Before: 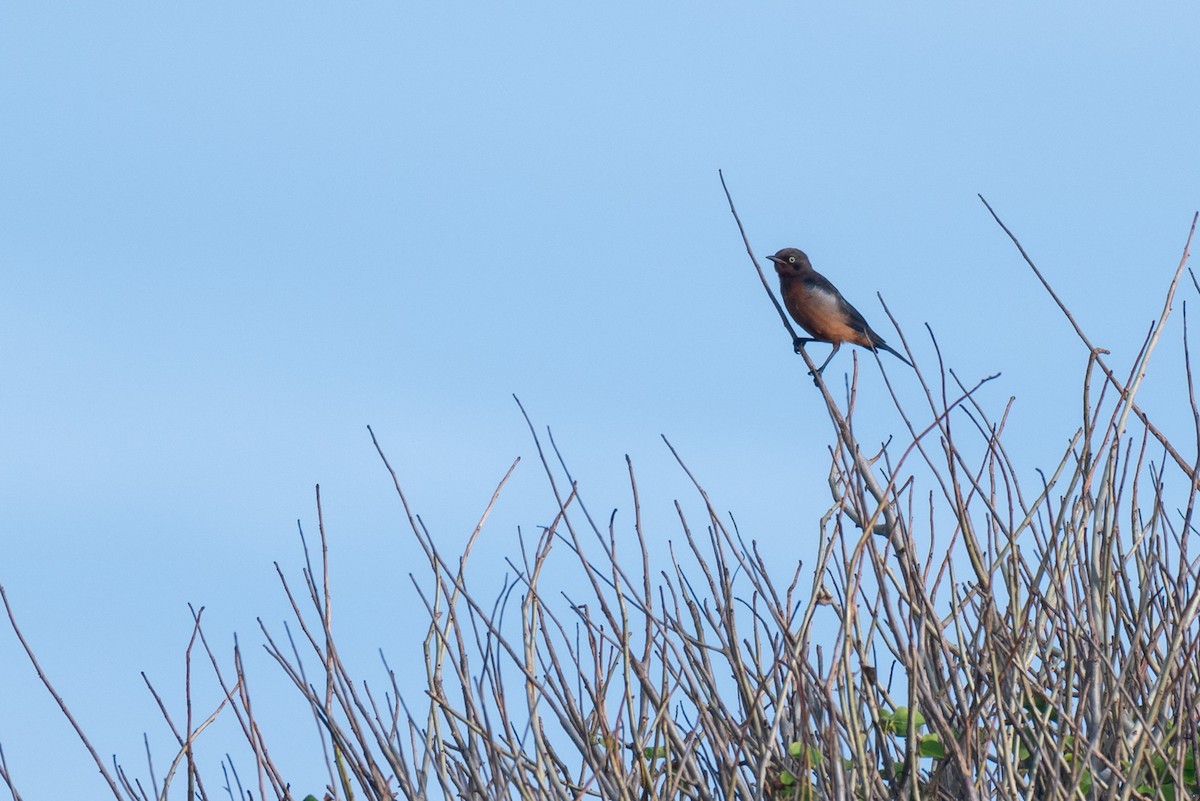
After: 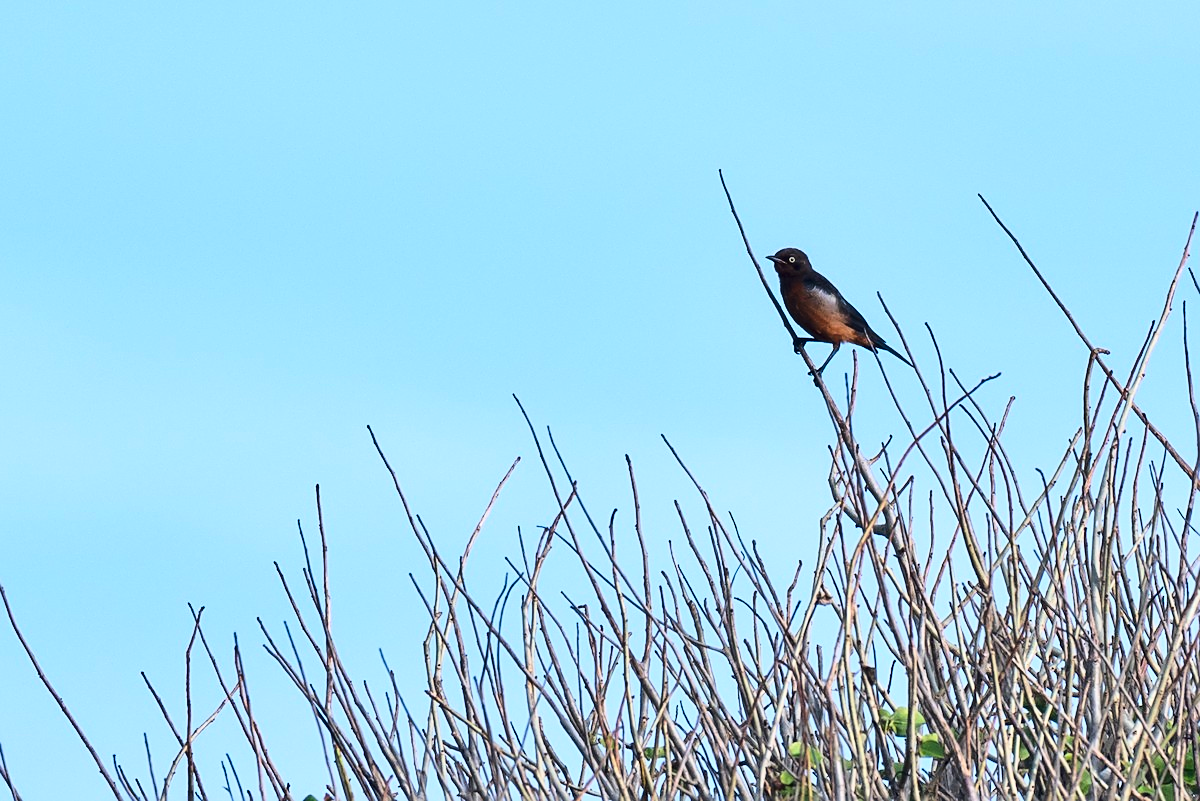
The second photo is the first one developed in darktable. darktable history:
base curve: curves: ch0 [(0, 0) (0.028, 0.03) (0.121, 0.232) (0.46, 0.748) (0.859, 0.968) (1, 1)]
shadows and highlights: soften with gaussian
sharpen: on, module defaults
